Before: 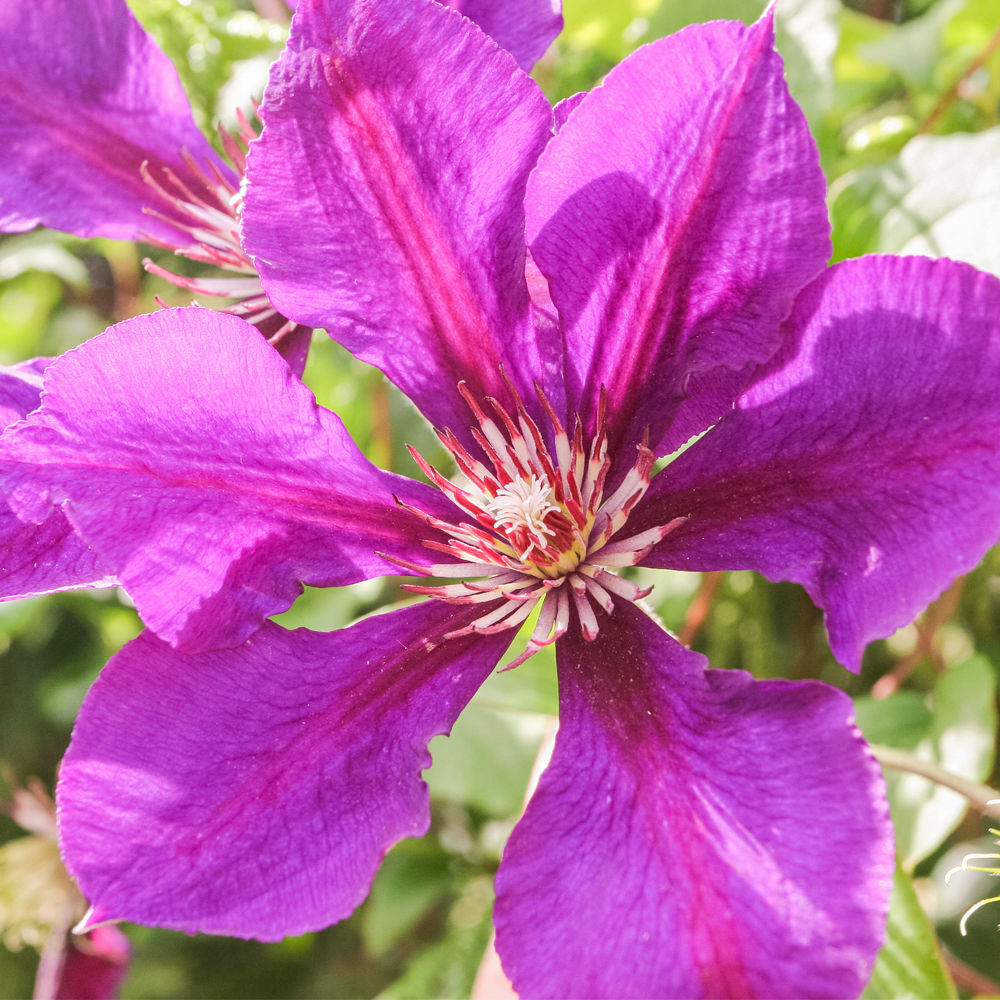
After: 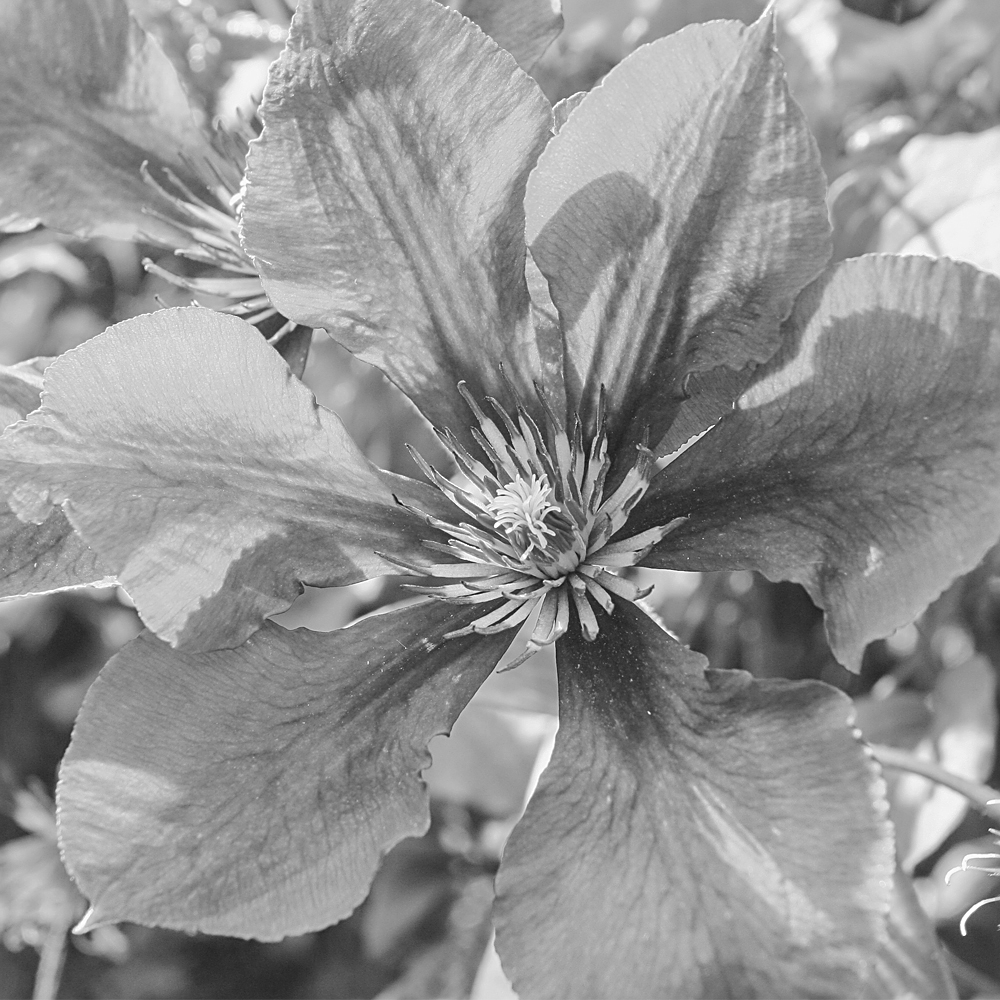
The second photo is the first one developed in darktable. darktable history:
contrast brightness saturation: saturation -0.1
sharpen: on, module defaults
color calibration: output gray [0.18, 0.41, 0.41, 0], gray › normalize channels true, illuminant same as pipeline (D50), adaptation XYZ, x 0.346, y 0.359, gamut compression 0
